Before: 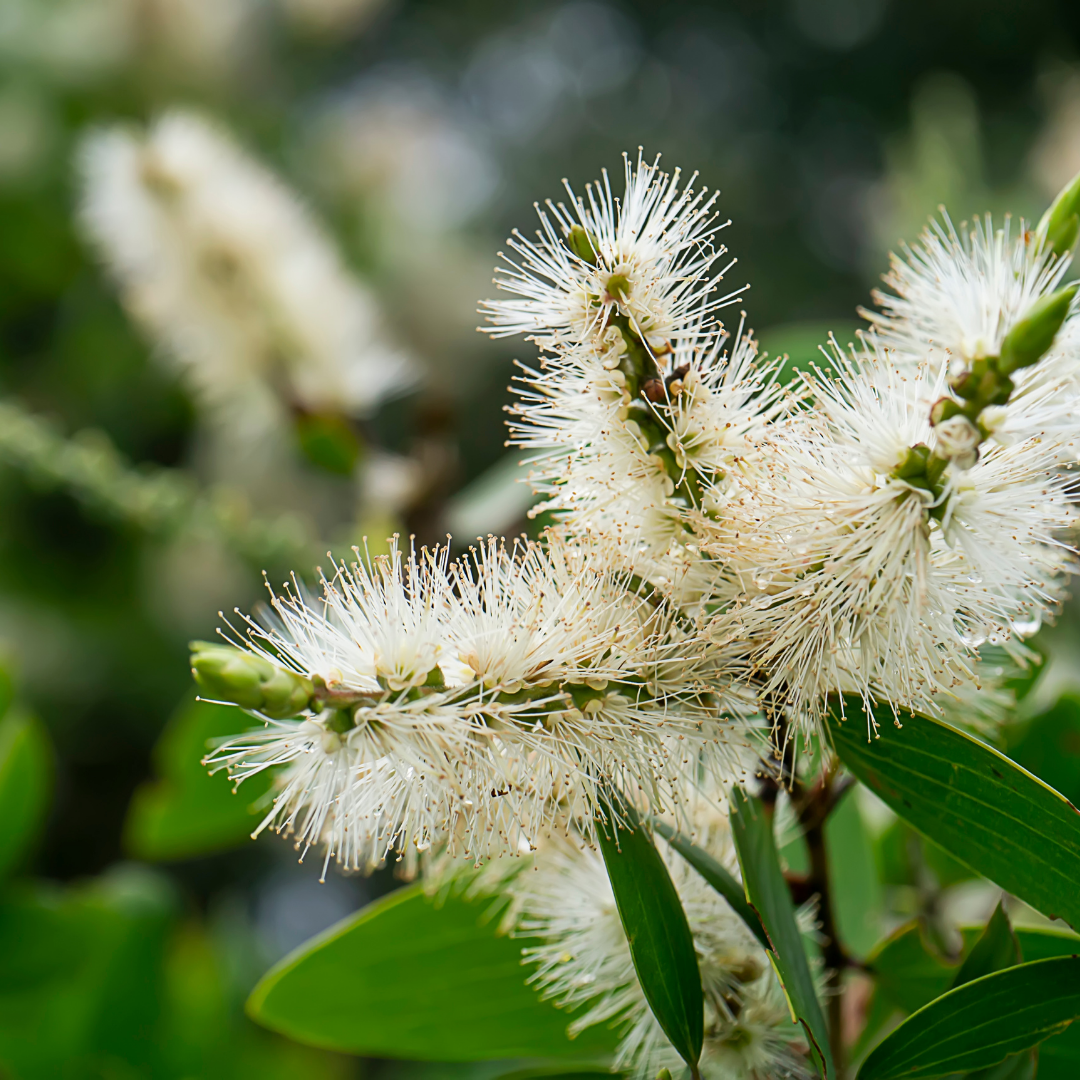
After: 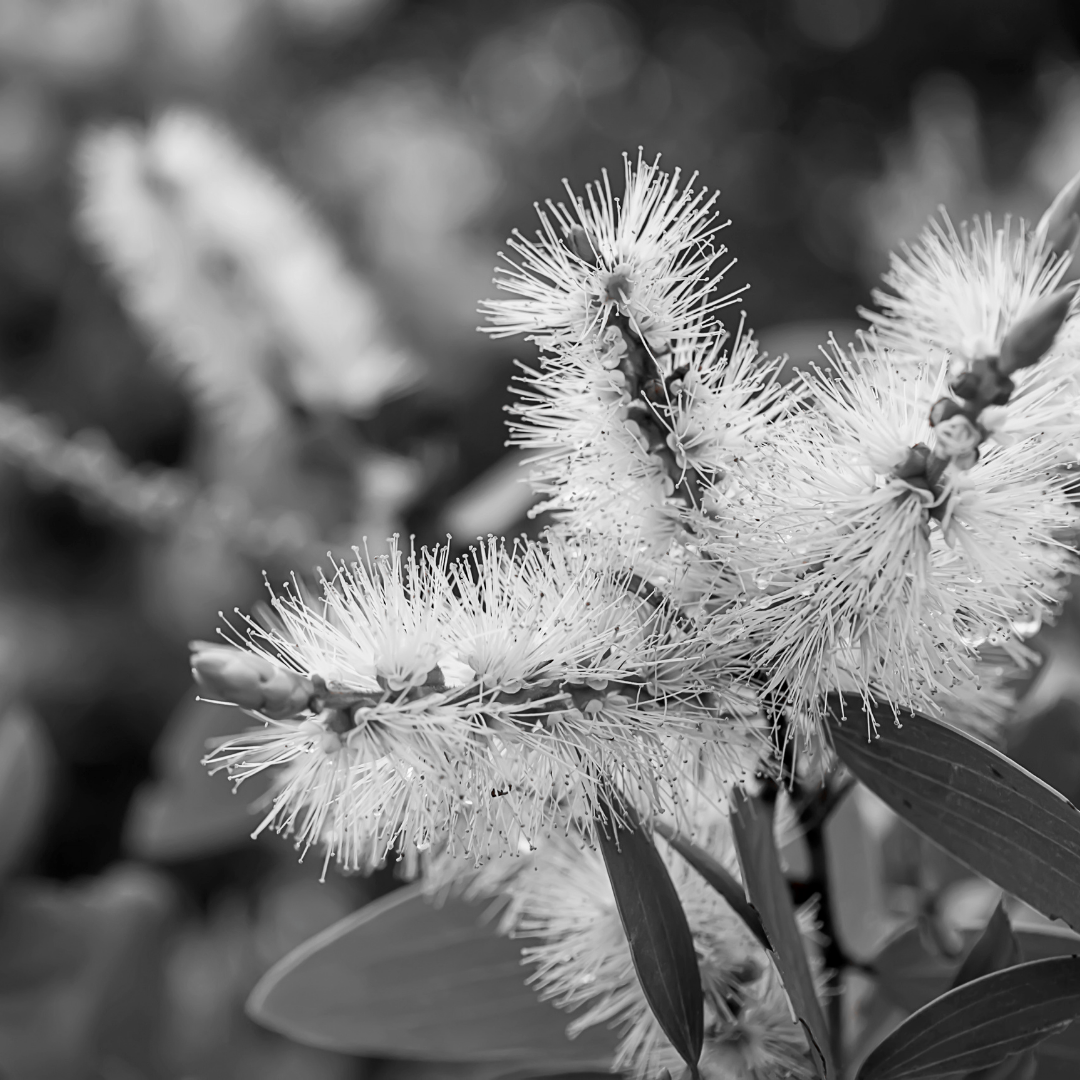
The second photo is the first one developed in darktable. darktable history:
color zones: curves: ch1 [(0, 0.006) (0.094, 0.285) (0.171, 0.001) (0.429, 0.001) (0.571, 0.003) (0.714, 0.004) (0.857, 0.004) (1, 0.006)]
local contrast: highlights 61%, shadows 106%, detail 107%, midtone range 0.529
